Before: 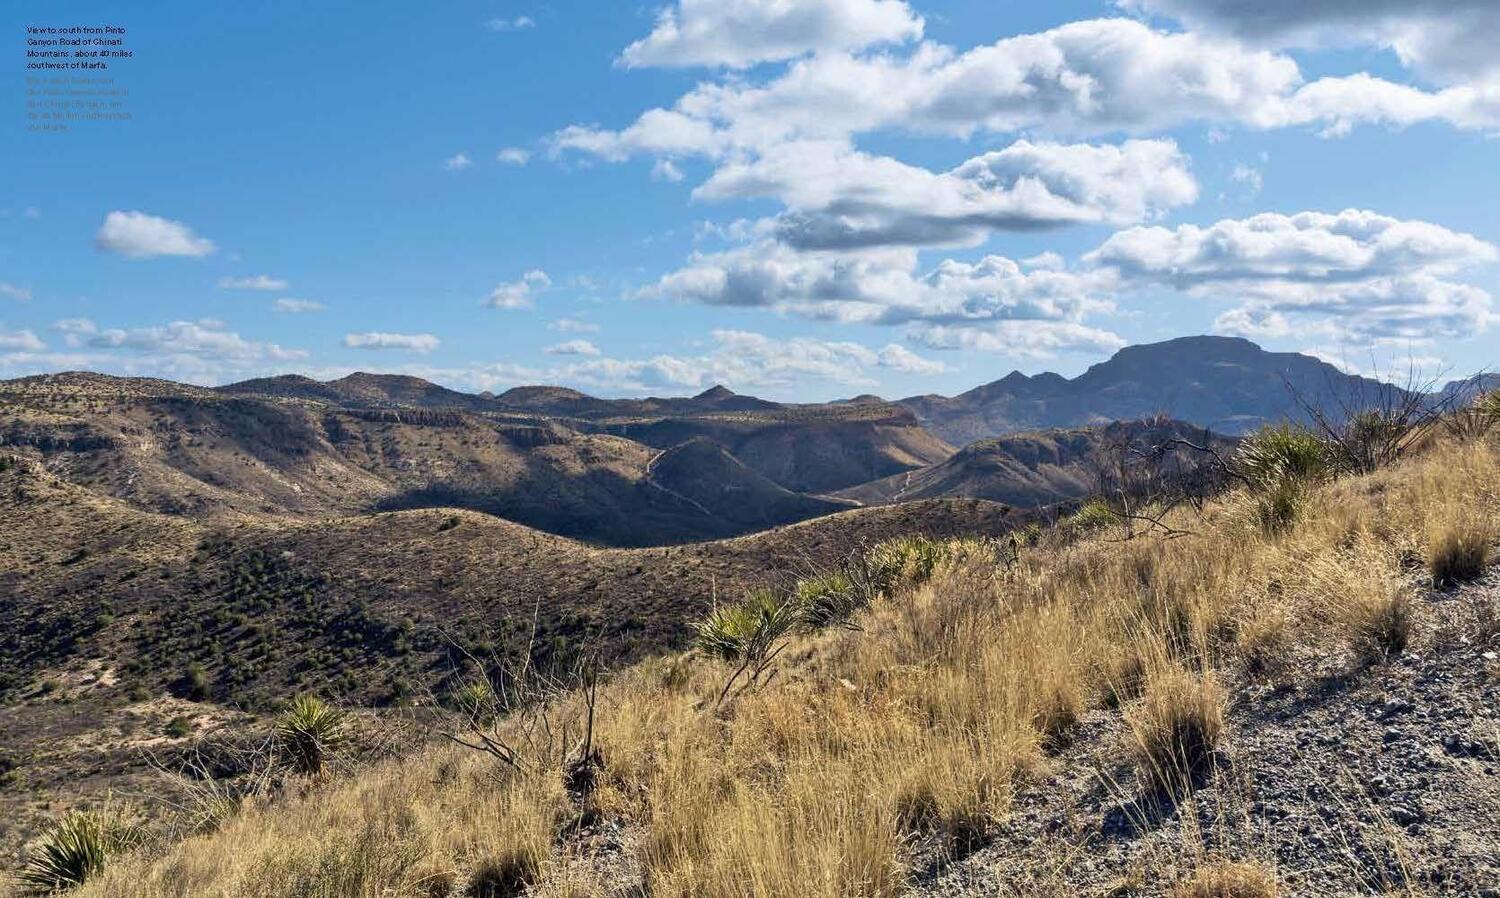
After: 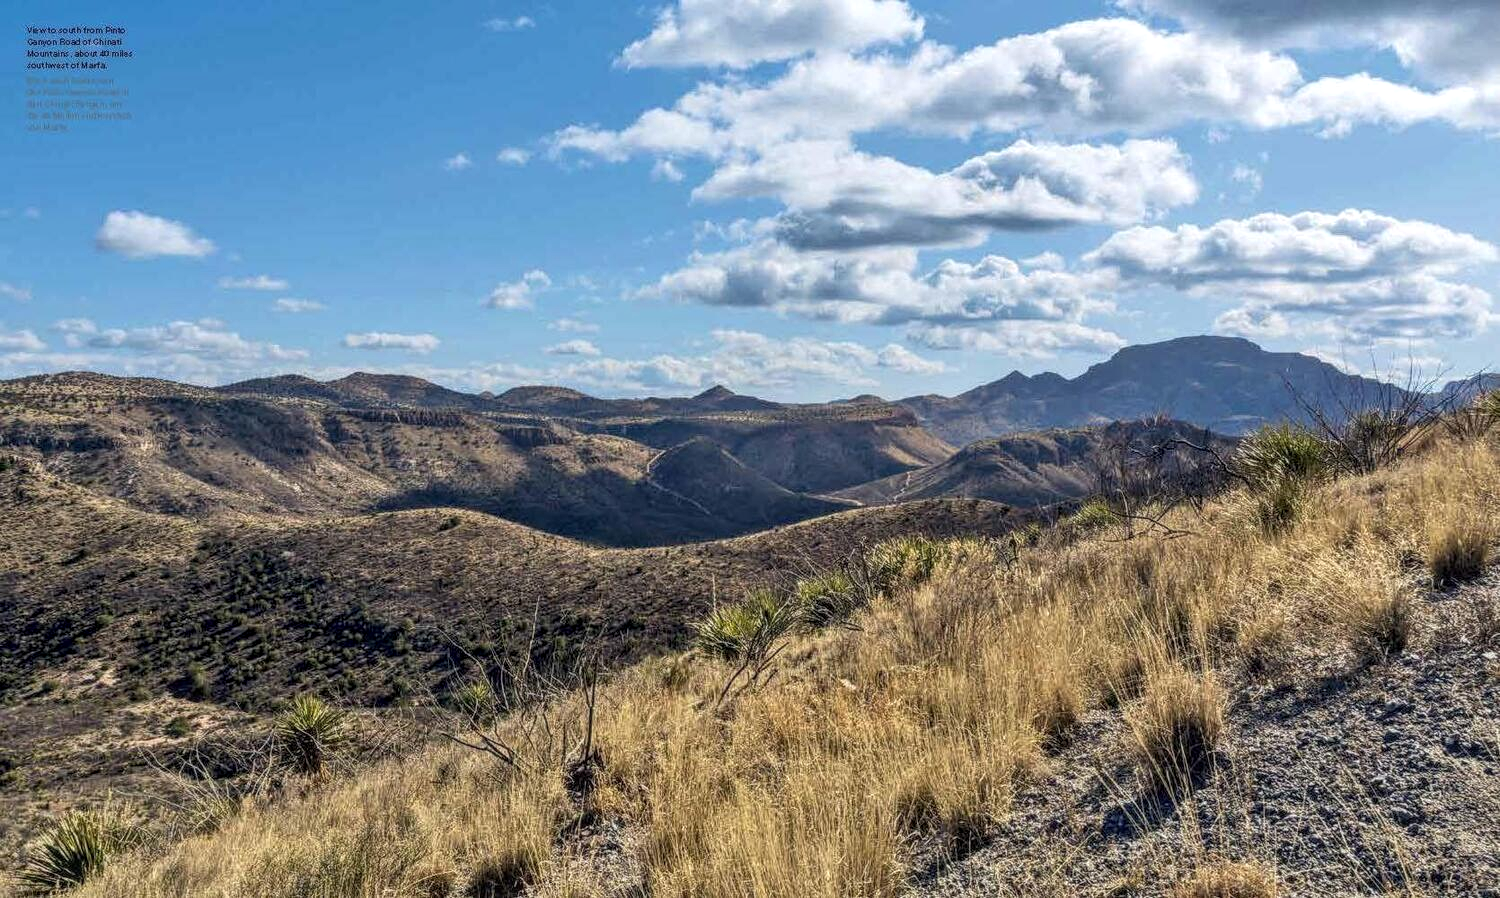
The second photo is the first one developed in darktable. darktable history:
local contrast: highlights 3%, shadows 1%, detail 133%
